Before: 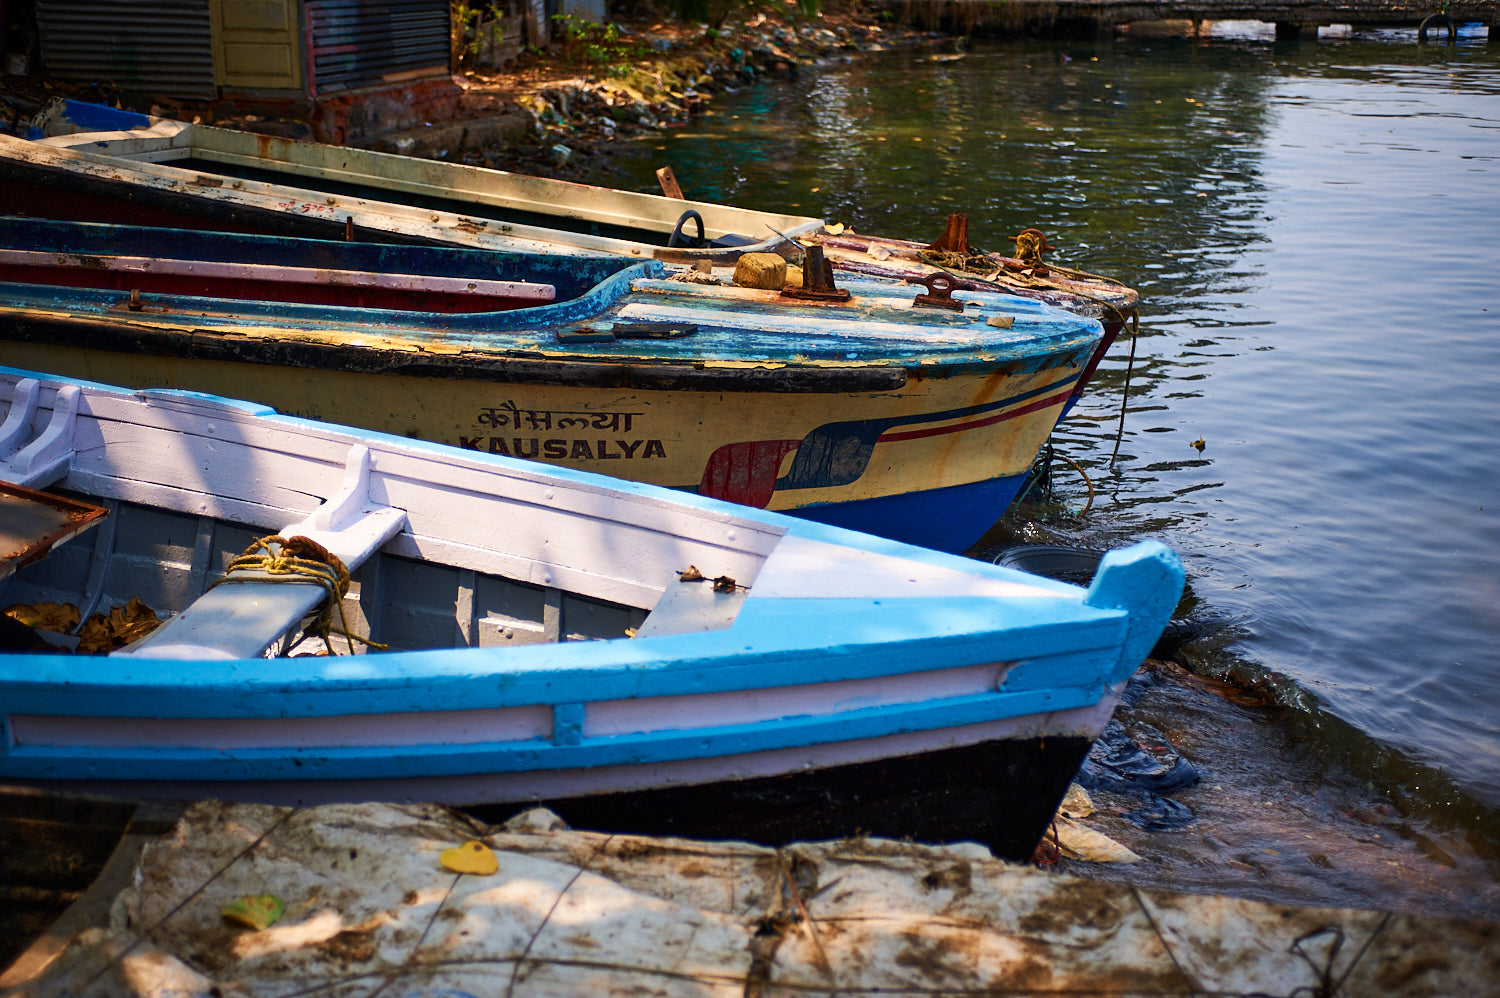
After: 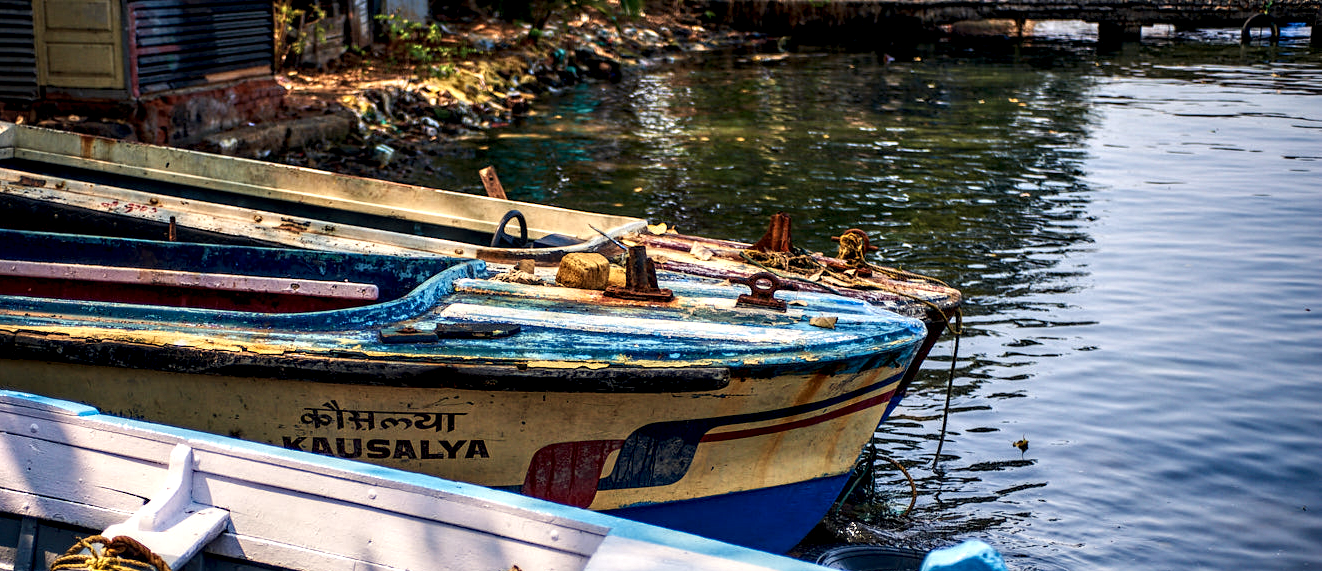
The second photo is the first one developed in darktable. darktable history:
color correction: highlights a* 0.207, highlights b* 2.7, shadows a* -0.874, shadows b* -4.78
local contrast: highlights 19%, detail 186%
sharpen: radius 5.325, amount 0.312, threshold 26.433
crop and rotate: left 11.812%, bottom 42.776%
